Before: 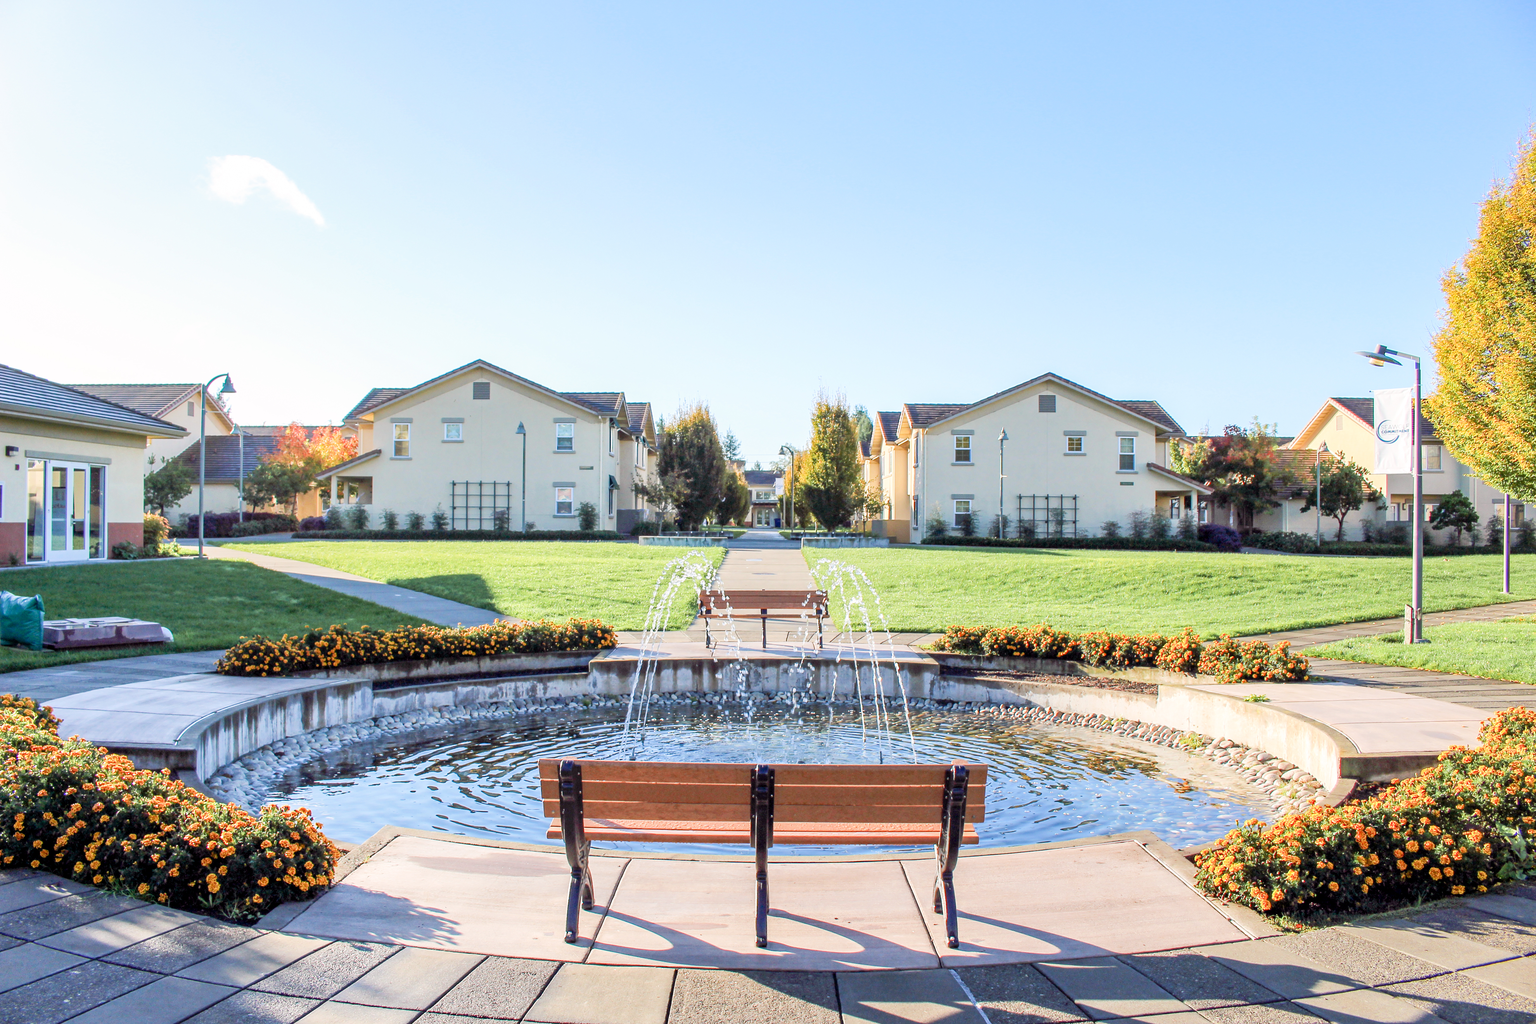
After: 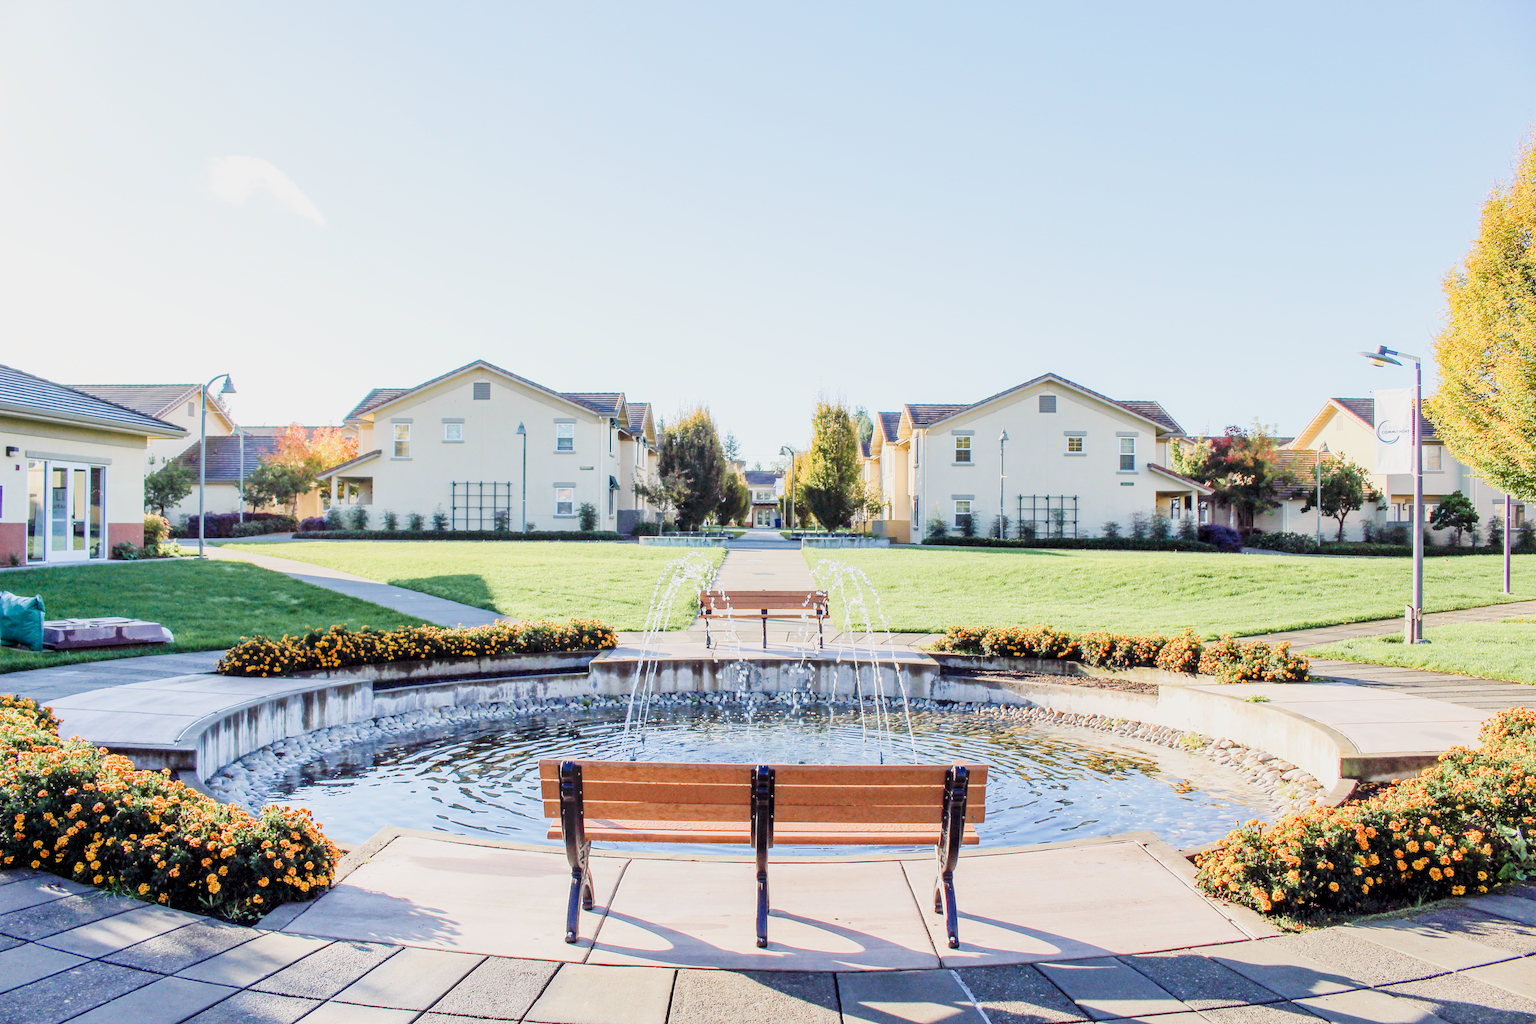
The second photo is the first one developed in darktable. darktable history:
tone curve: curves: ch0 [(0, 0) (0.239, 0.248) (0.508, 0.606) (0.826, 0.855) (1, 0.945)]; ch1 [(0, 0) (0.401, 0.42) (0.442, 0.47) (0.492, 0.498) (0.511, 0.516) (0.555, 0.586) (0.681, 0.739) (1, 1)]; ch2 [(0, 0) (0.411, 0.433) (0.5, 0.504) (0.545, 0.574) (1, 1)], preserve colors none
